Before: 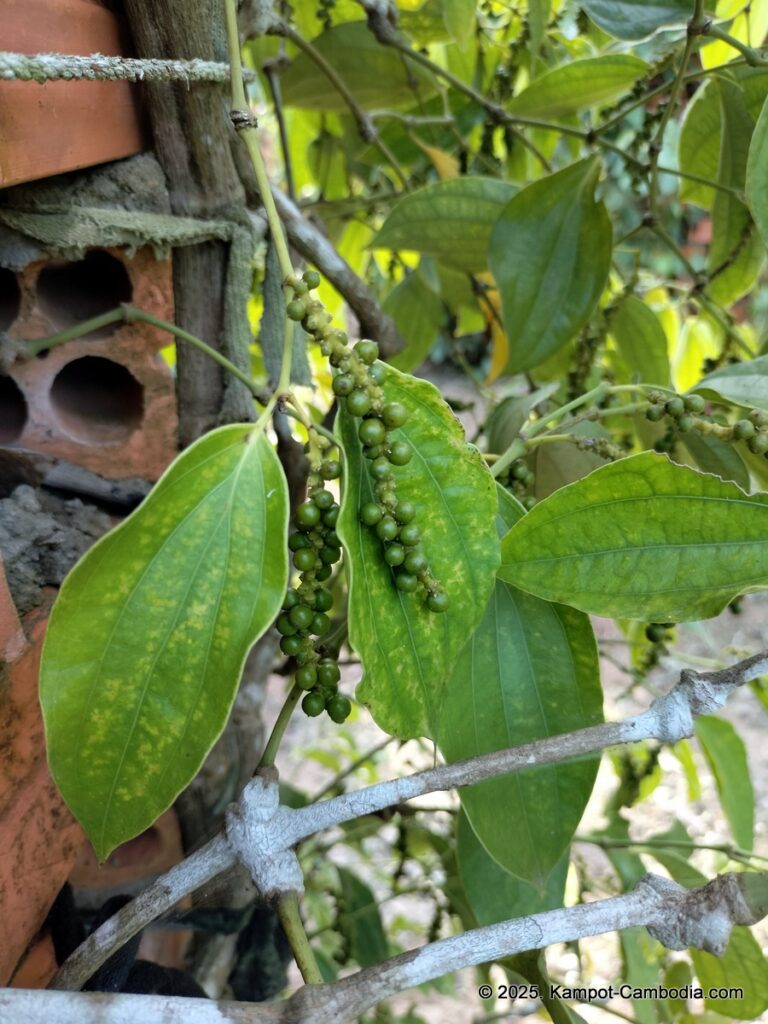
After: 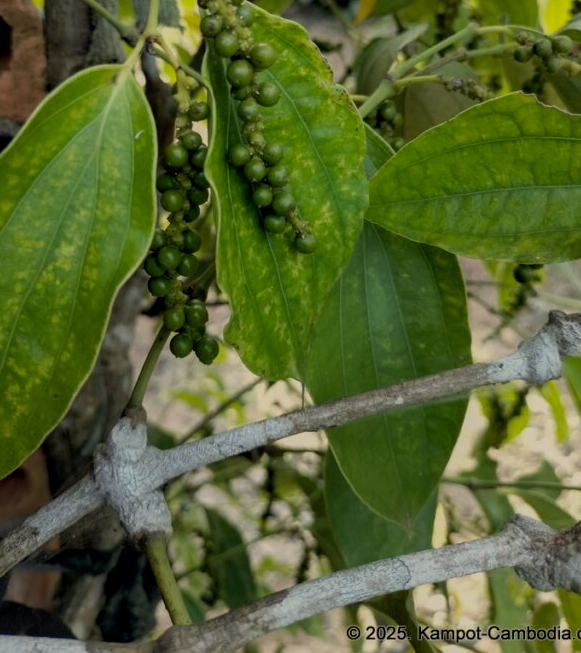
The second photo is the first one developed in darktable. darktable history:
crop and rotate: left 17.299%, top 35.115%, right 7.015%, bottom 1.024%
base curve: curves: ch0 [(0, 0) (0.283, 0.295) (1, 1)], preserve colors none
local contrast: on, module defaults
color correction: highlights a* 1.39, highlights b* 17.83
bloom: size 9%, threshold 100%, strength 7%
tone equalizer: on, module defaults
exposure: exposure -1 EV, compensate highlight preservation false
